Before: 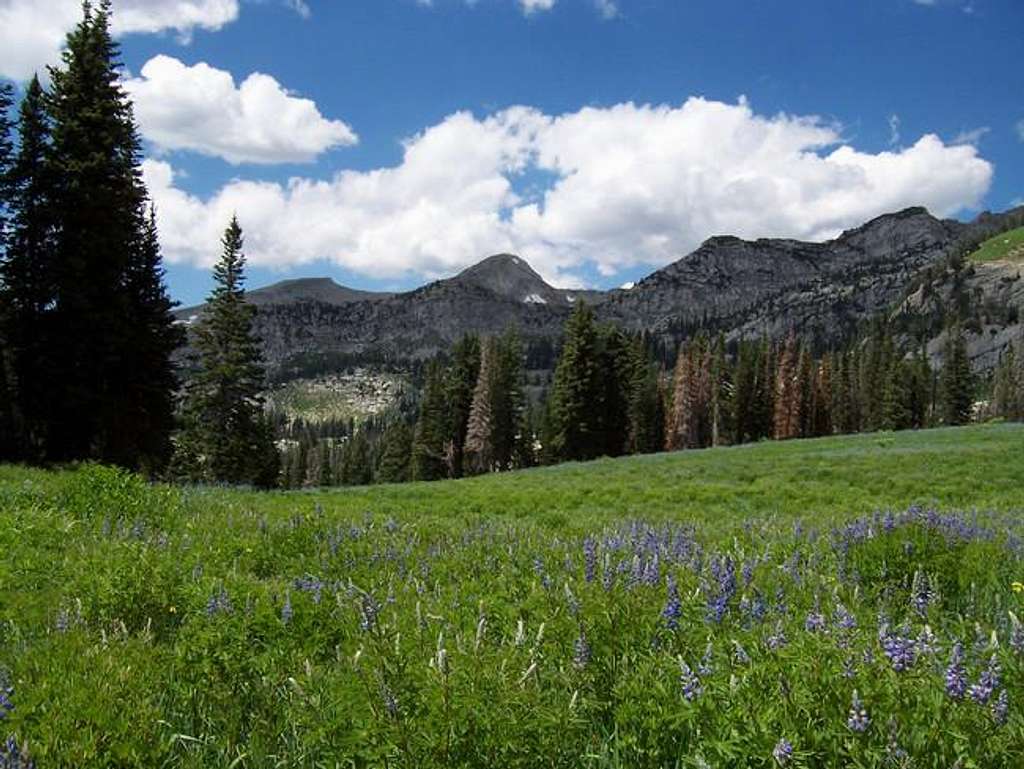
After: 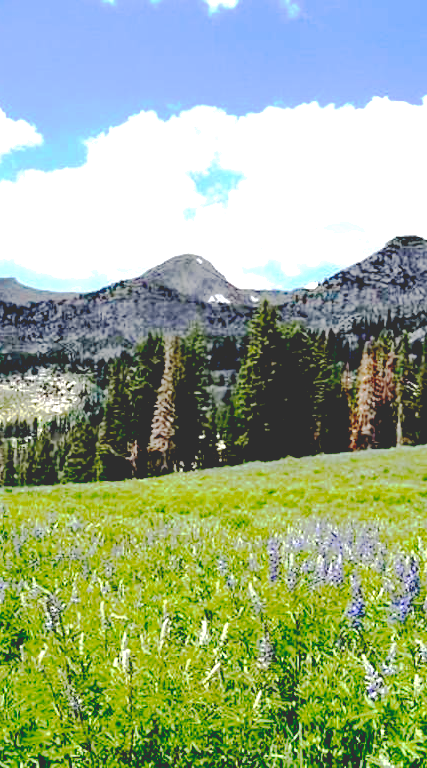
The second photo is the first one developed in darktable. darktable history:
base curve: curves: ch0 [(0.065, 0.026) (0.236, 0.358) (0.53, 0.546) (0.777, 0.841) (0.924, 0.992)], preserve colors none
exposure: black level correction 0, exposure 1.338 EV, compensate exposure bias true, compensate highlight preservation false
crop: left 30.95%, right 27.293%
